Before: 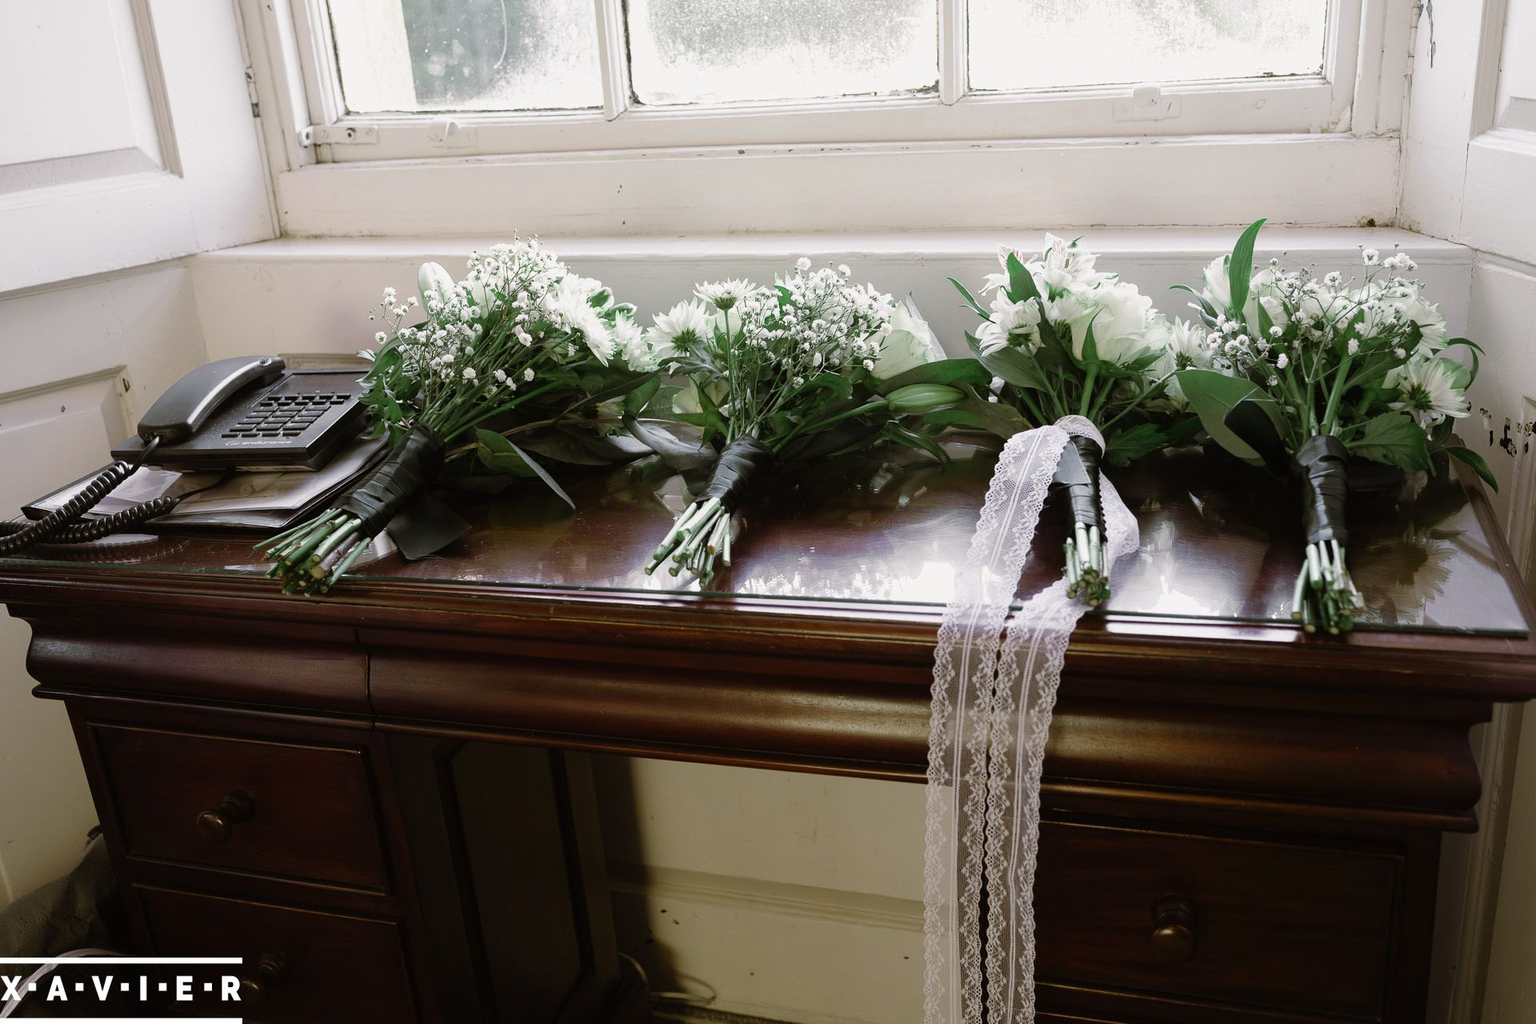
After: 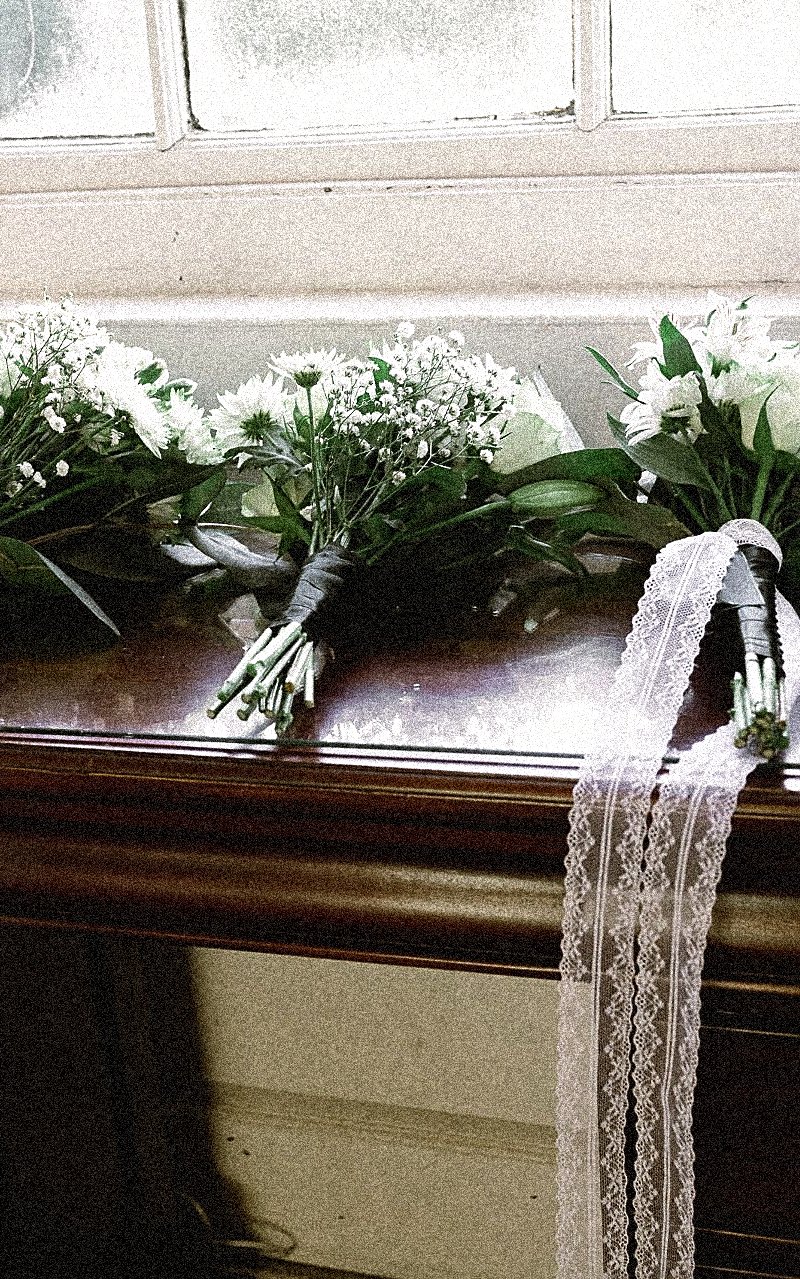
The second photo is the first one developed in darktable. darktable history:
crop: left 31.229%, right 27.105%
tone equalizer: -8 EV -0.417 EV, -7 EV -0.389 EV, -6 EV -0.333 EV, -5 EV -0.222 EV, -3 EV 0.222 EV, -2 EV 0.333 EV, -1 EV 0.389 EV, +0 EV 0.417 EV, edges refinement/feathering 500, mask exposure compensation -1.57 EV, preserve details no
grain: coarseness 3.75 ISO, strength 100%, mid-tones bias 0%
local contrast: mode bilateral grid, contrast 28, coarseness 16, detail 115%, midtone range 0.2
sharpen: on, module defaults
